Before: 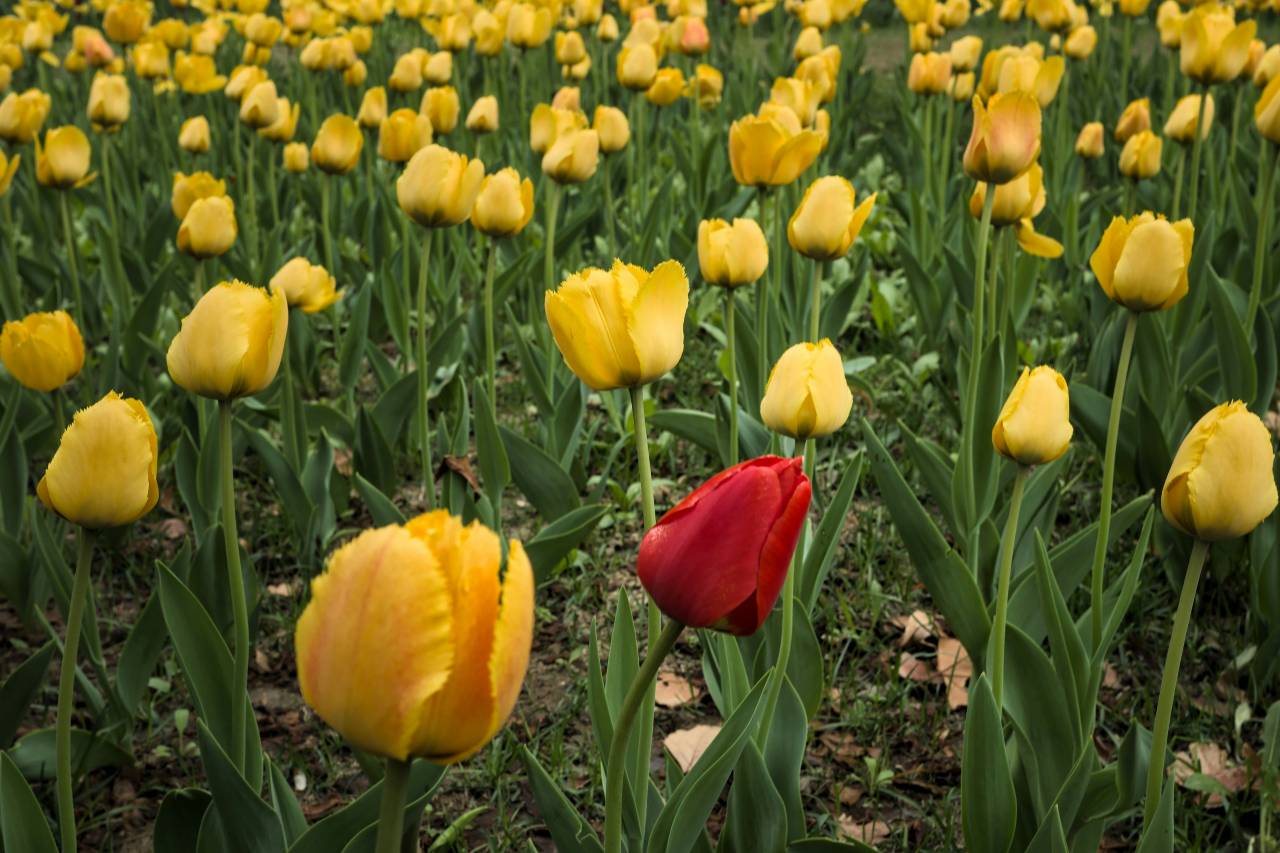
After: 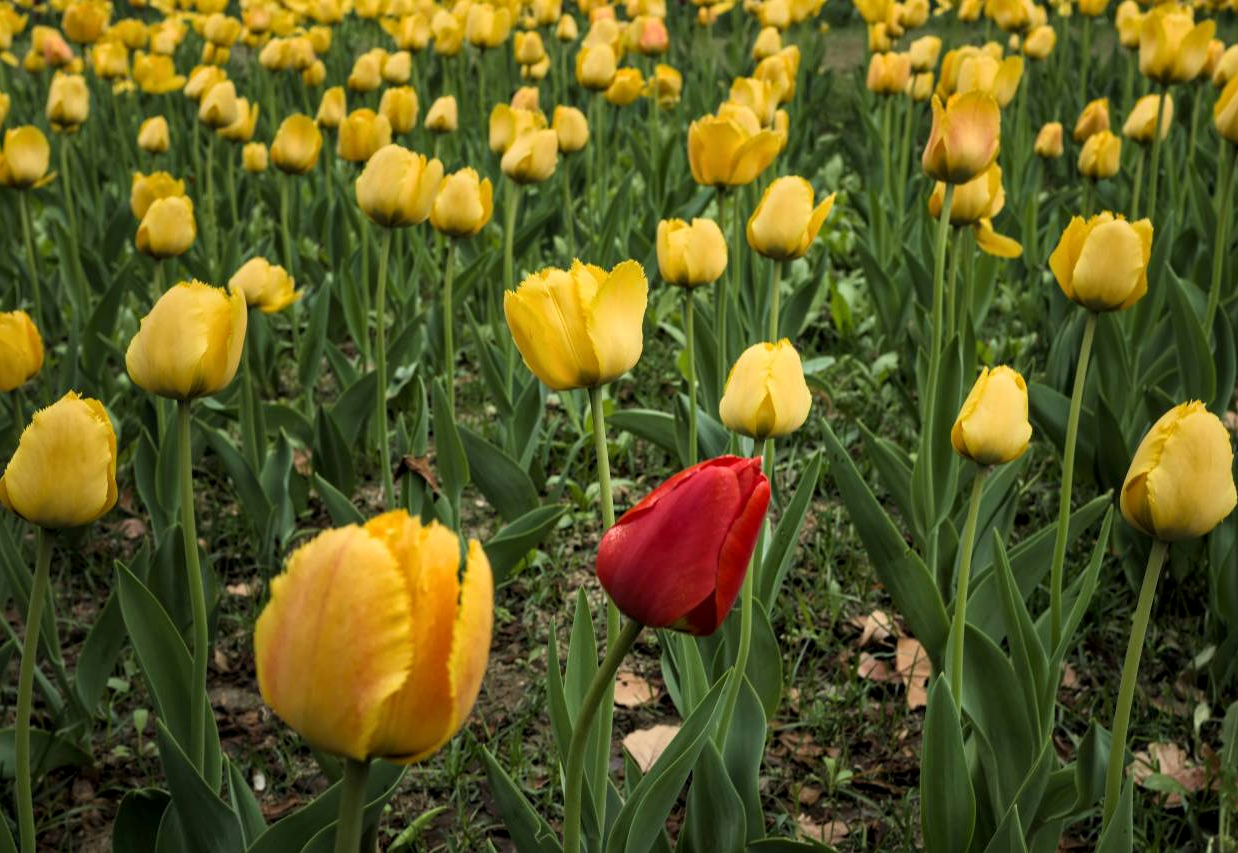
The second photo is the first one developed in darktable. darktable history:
local contrast: highlights 100%, shadows 100%, detail 120%, midtone range 0.2
crop and rotate: left 3.238%
